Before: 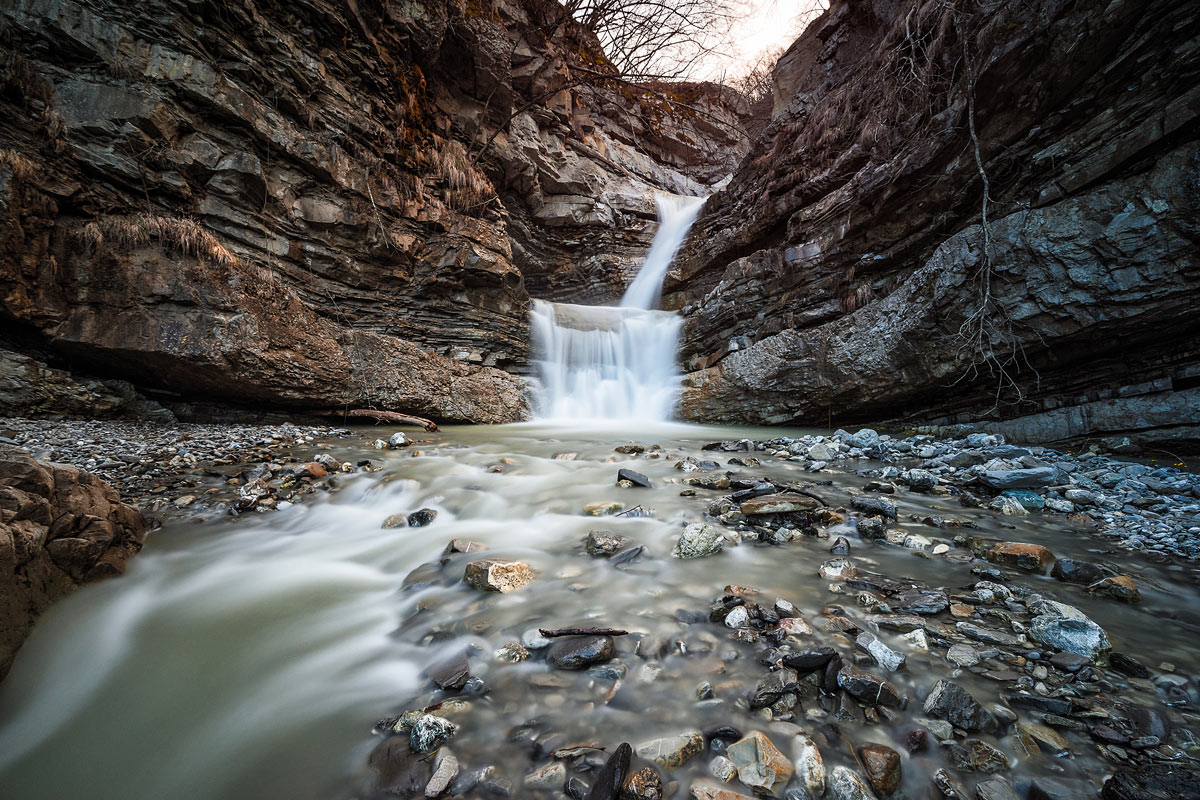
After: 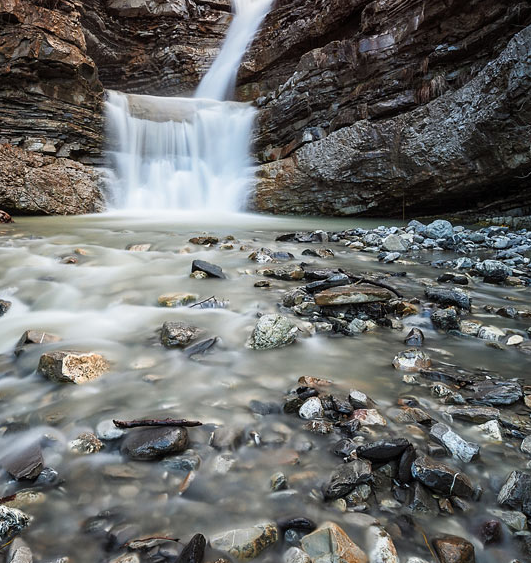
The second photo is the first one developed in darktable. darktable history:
crop: left 35.531%, top 26.216%, right 20.216%, bottom 3.352%
